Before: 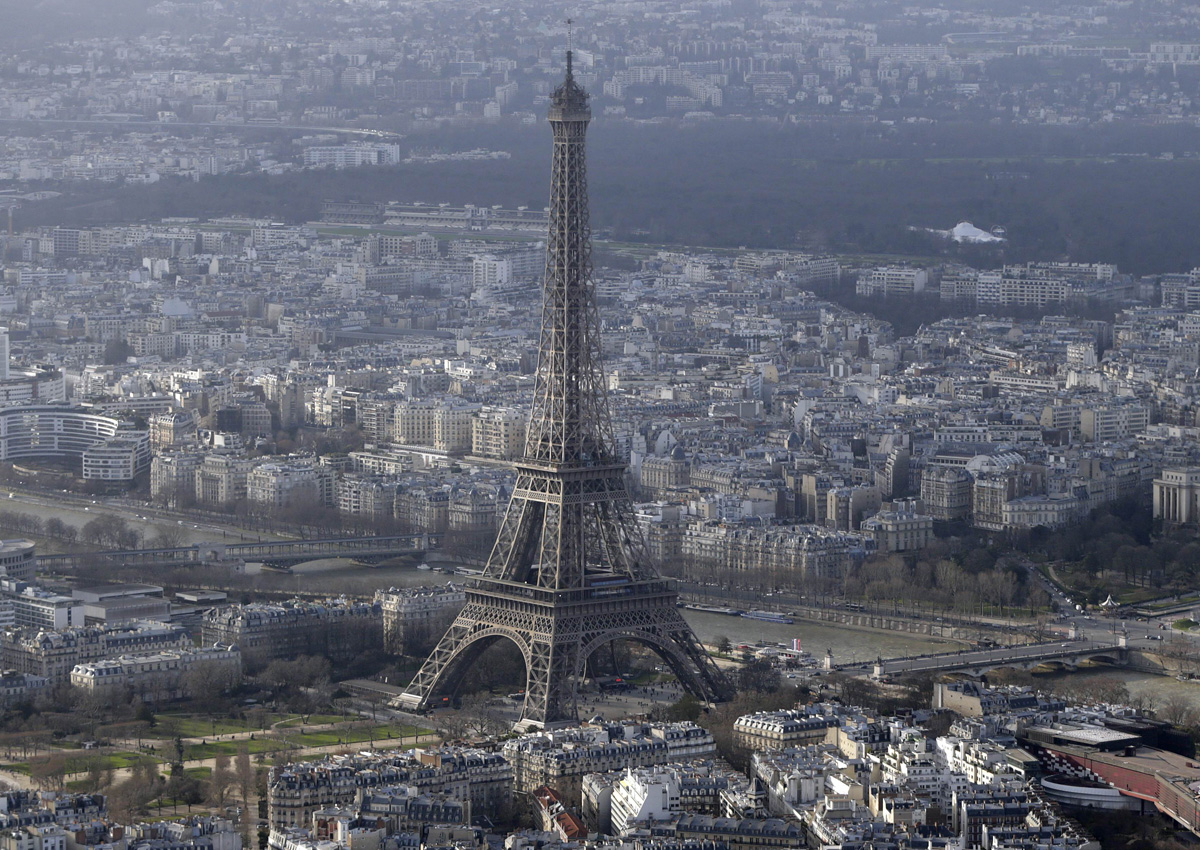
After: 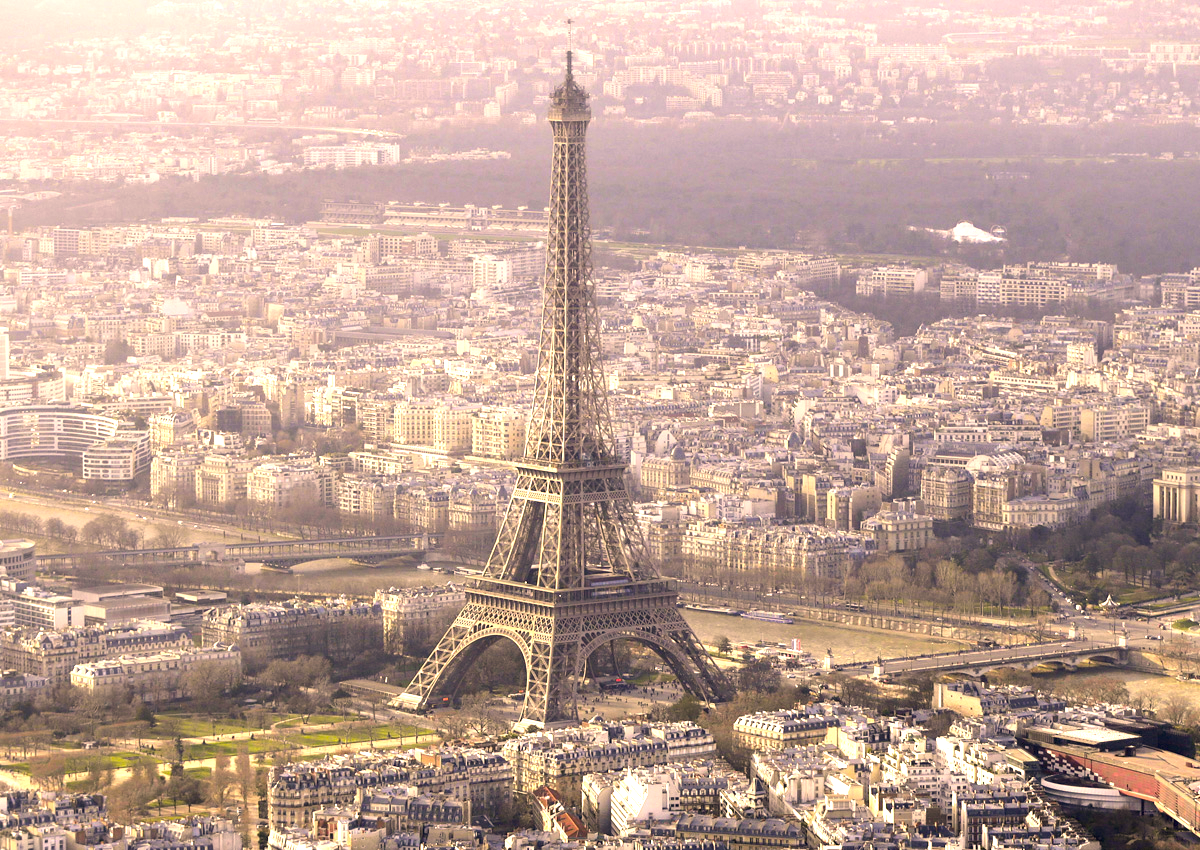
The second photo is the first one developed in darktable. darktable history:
color correction: highlights a* 15, highlights b* 31.55
exposure: black level correction 0, exposure 1.675 EV, compensate exposure bias true, compensate highlight preservation false
